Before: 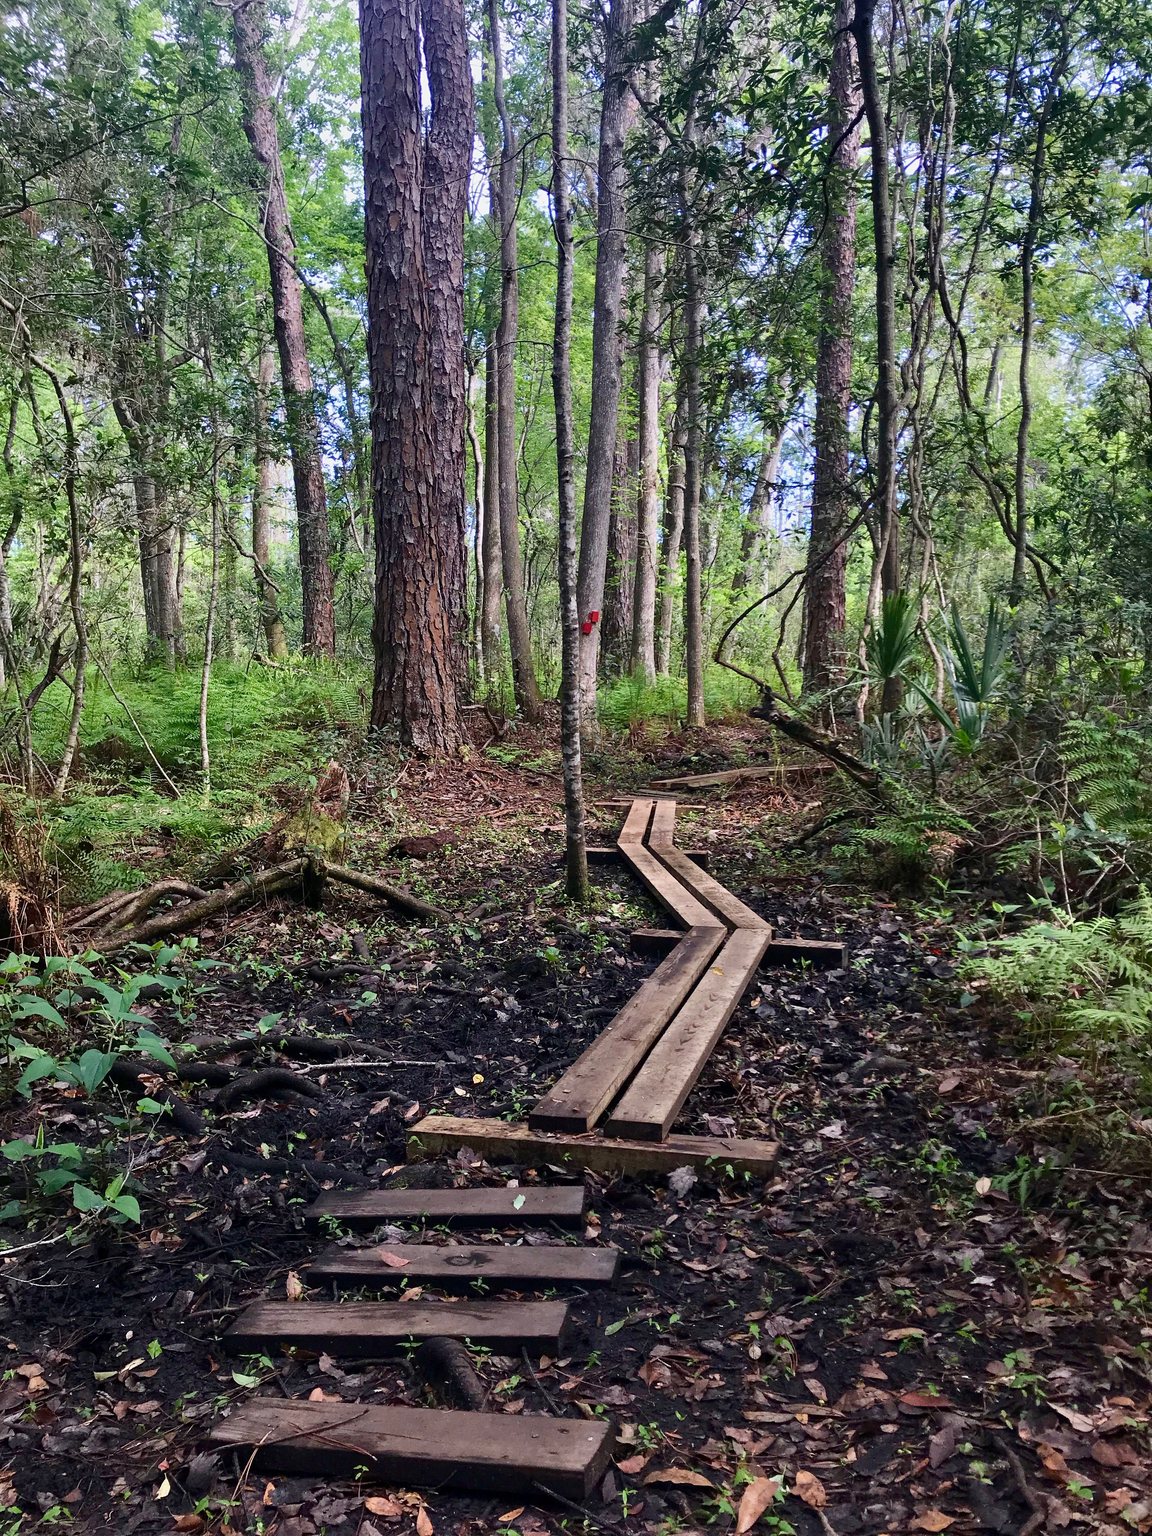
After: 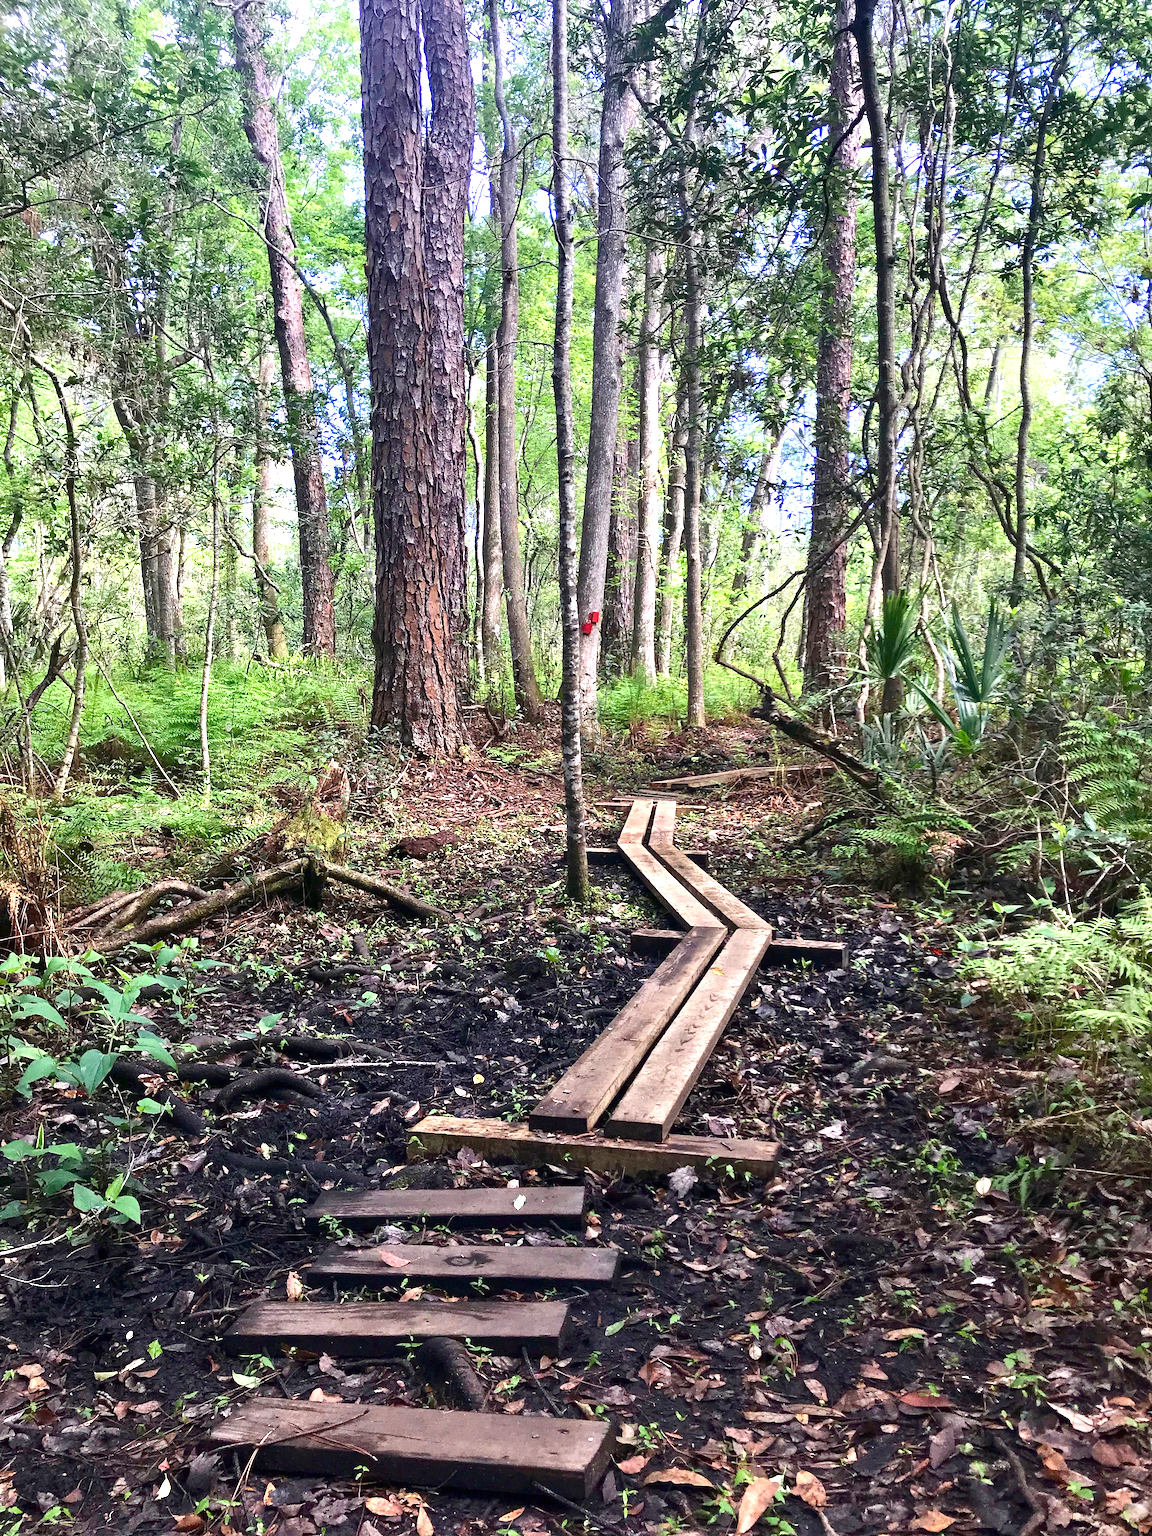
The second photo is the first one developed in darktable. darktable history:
contrast brightness saturation: contrast 0.07
exposure: black level correction 0, exposure 1 EV, compensate highlight preservation false
